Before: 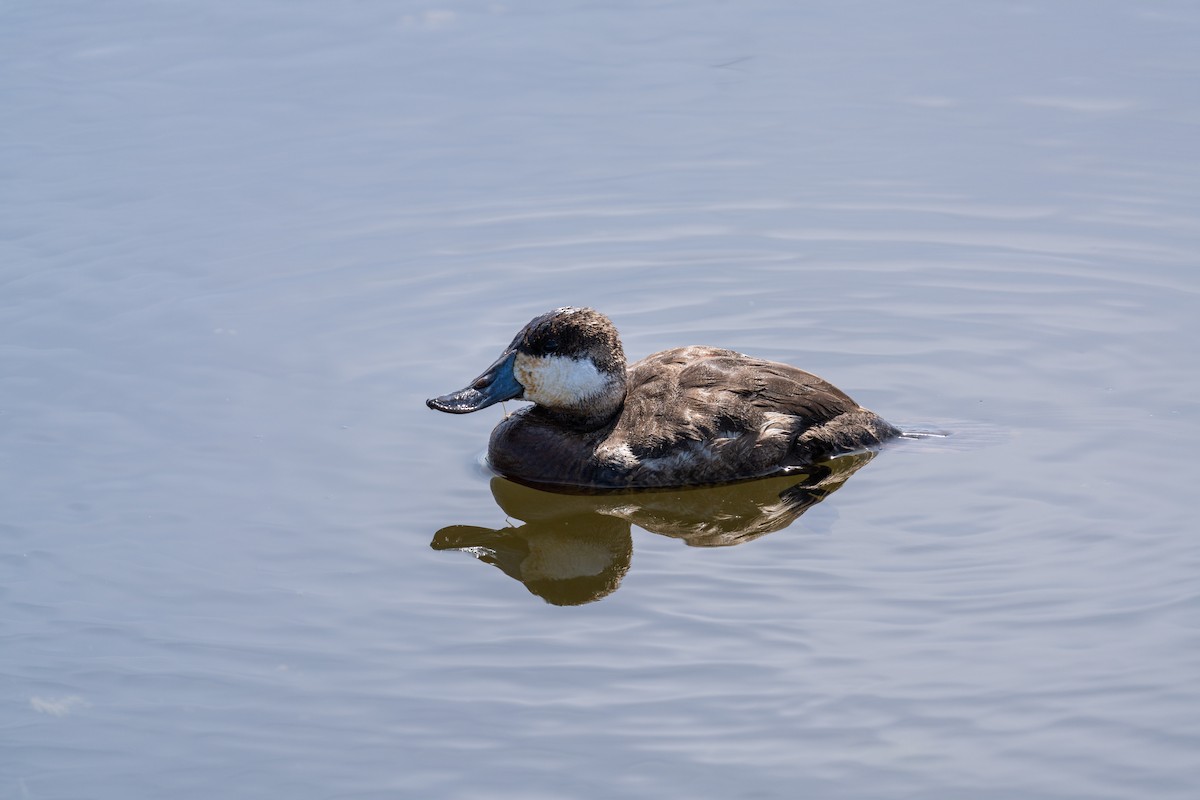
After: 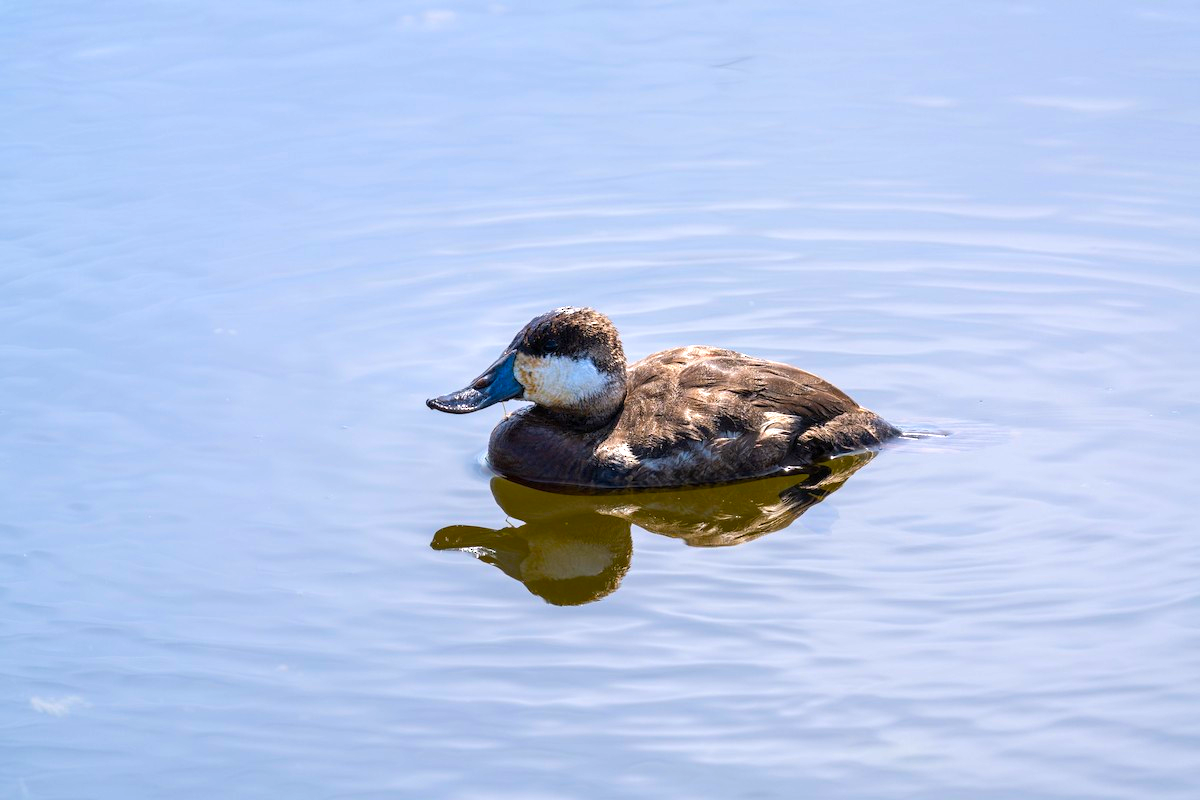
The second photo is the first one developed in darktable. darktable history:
color balance rgb: linear chroma grading › shadows 9.671%, linear chroma grading › highlights 11.09%, linear chroma grading › global chroma 15.339%, linear chroma grading › mid-tones 14.578%, perceptual saturation grading › global saturation 19.415%, perceptual brilliance grading › global brilliance 17.342%
